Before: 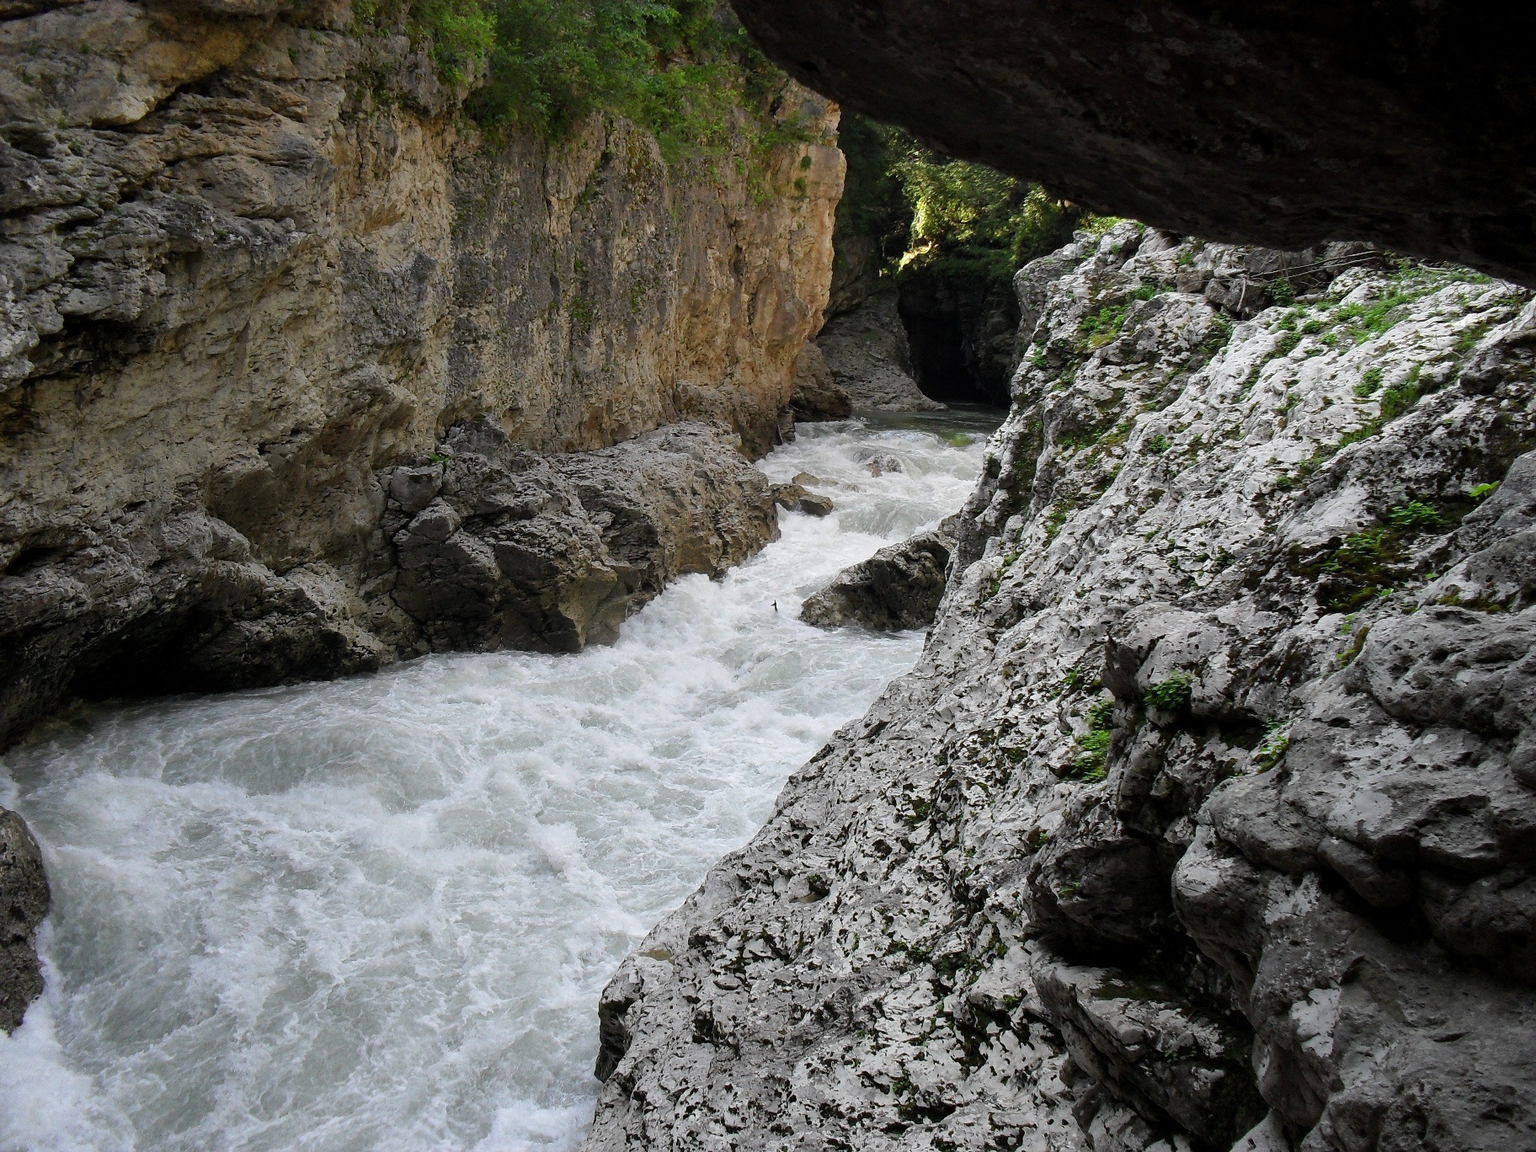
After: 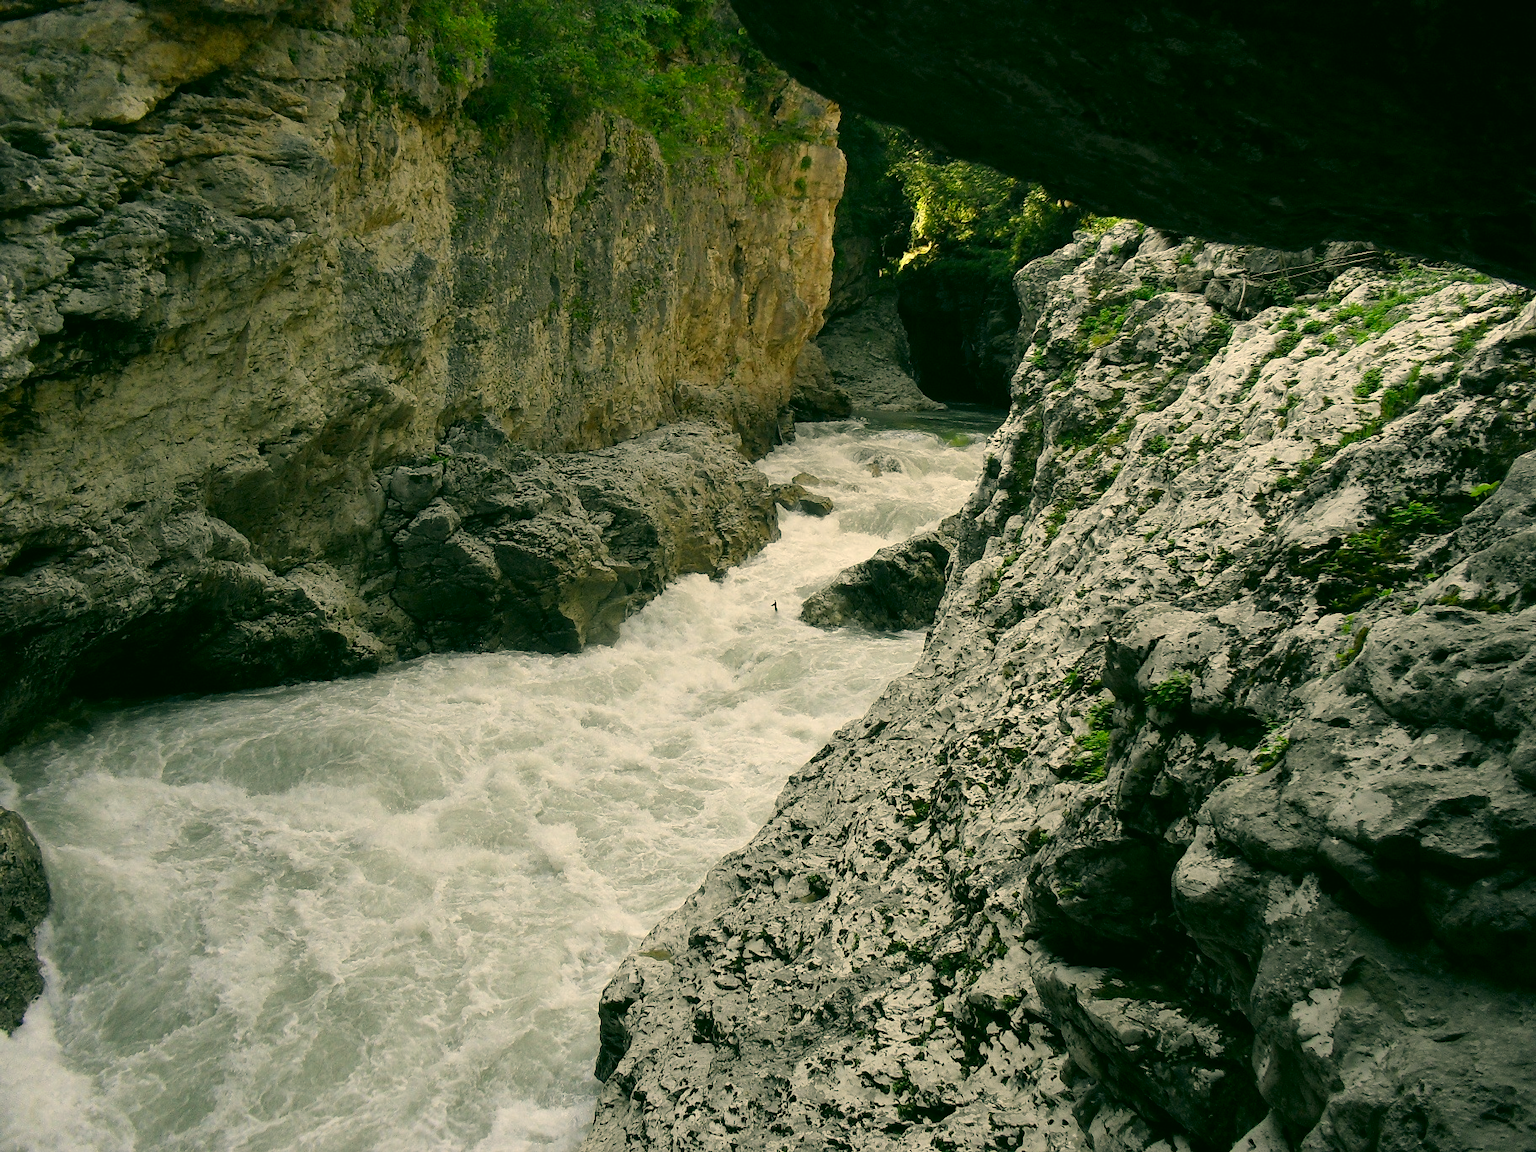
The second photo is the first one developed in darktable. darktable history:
color correction: highlights a* 4.72, highlights b* 24.11, shadows a* -16.1, shadows b* 4.04
